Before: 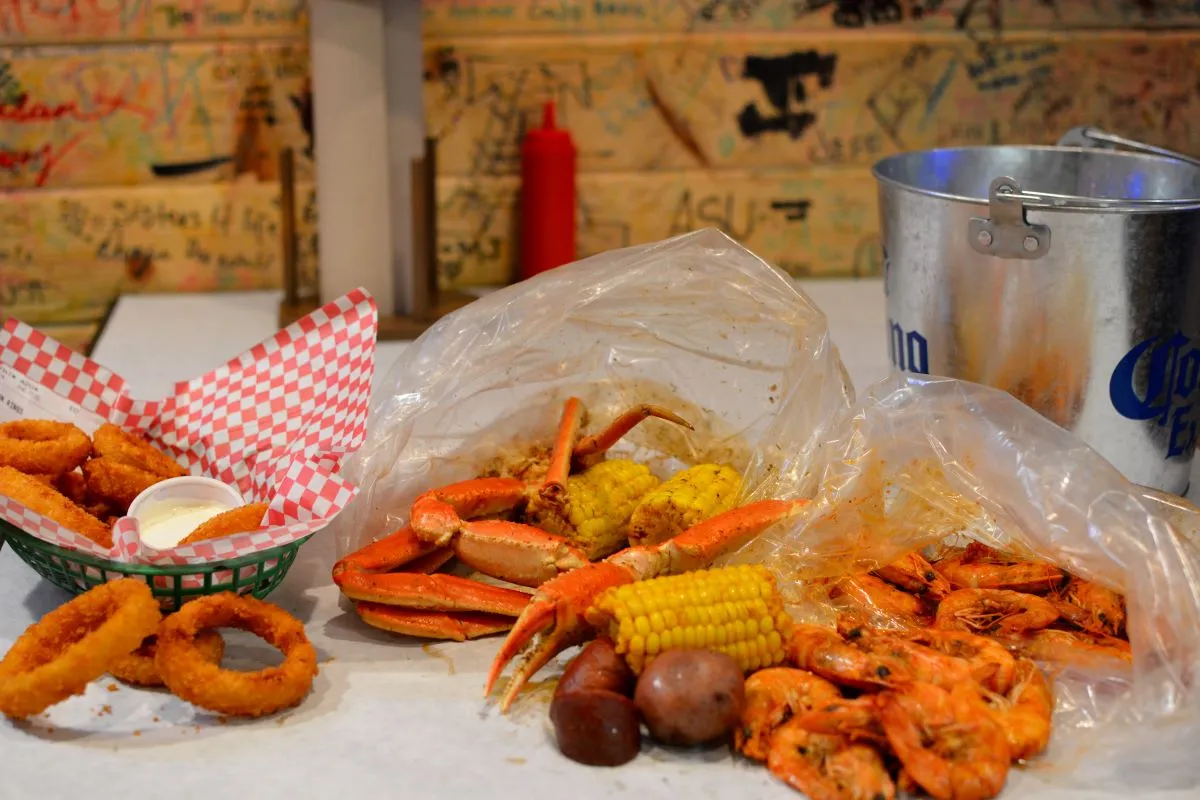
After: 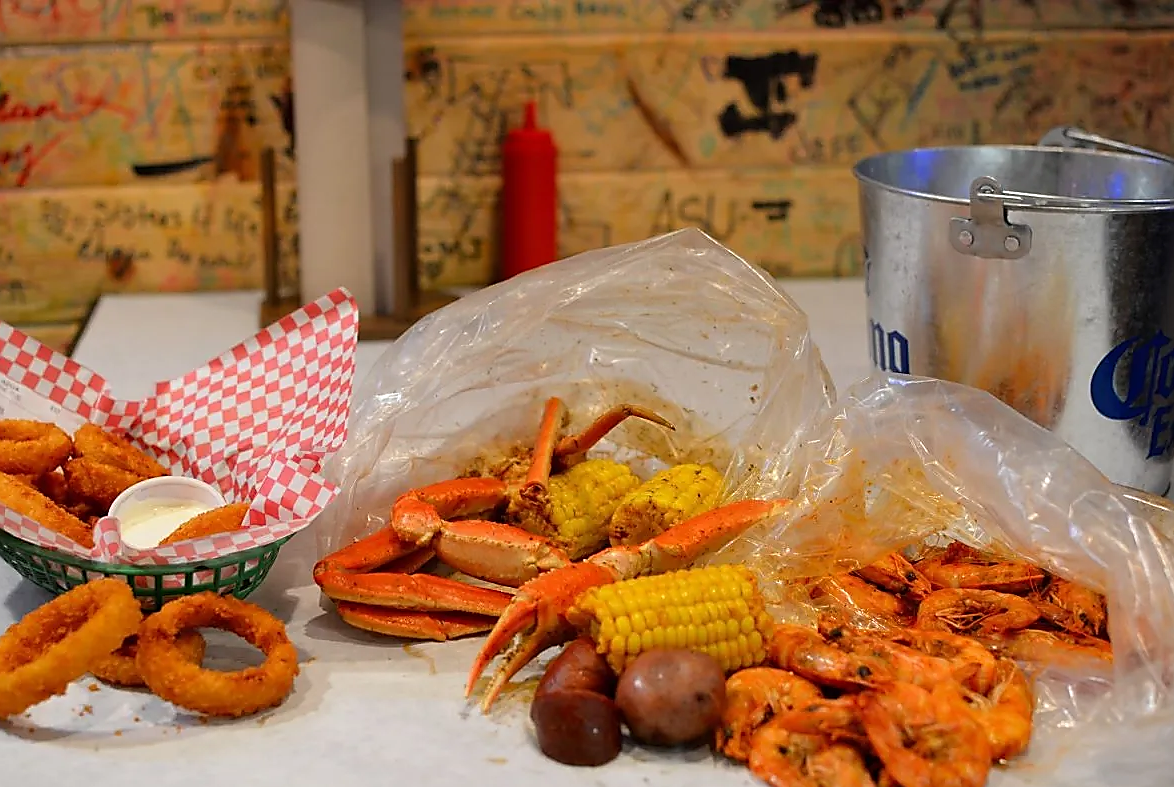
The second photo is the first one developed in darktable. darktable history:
crop and rotate: left 1.637%, right 0.518%, bottom 1.606%
sharpen: radius 1.372, amount 1.263, threshold 0.825
